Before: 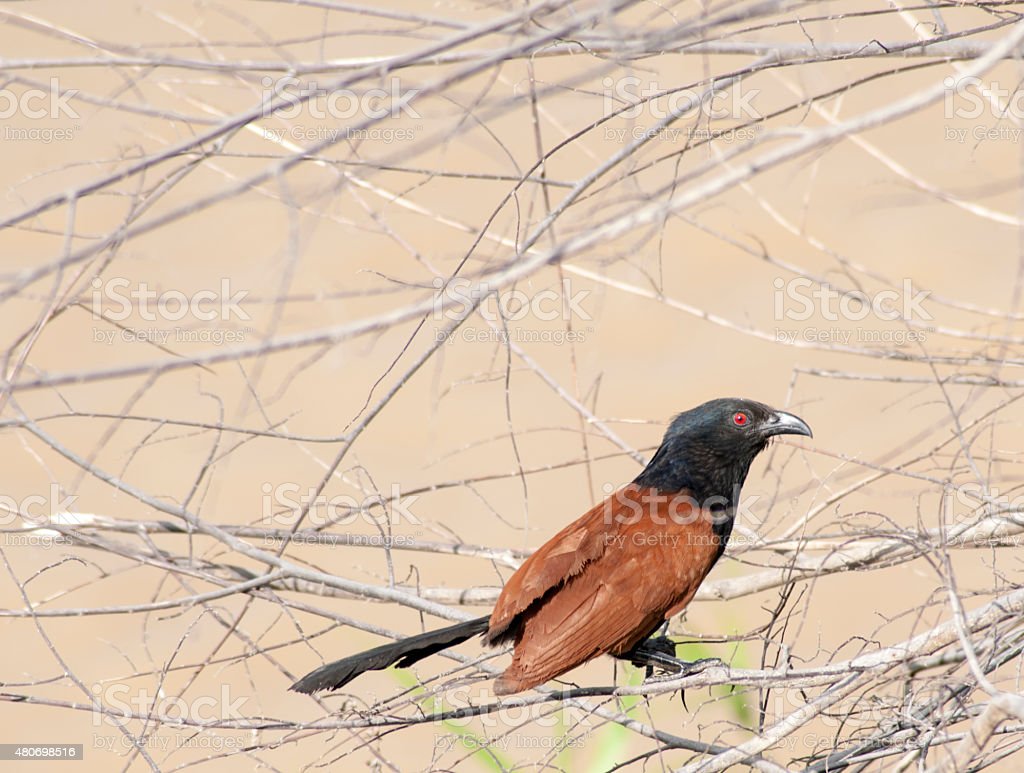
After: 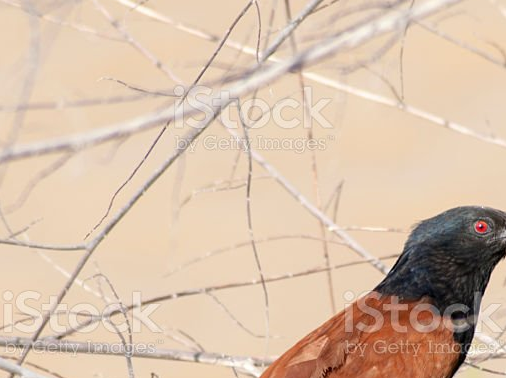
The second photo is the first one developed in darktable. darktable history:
crop: left 25.368%, top 24.903%, right 25.155%, bottom 25.079%
